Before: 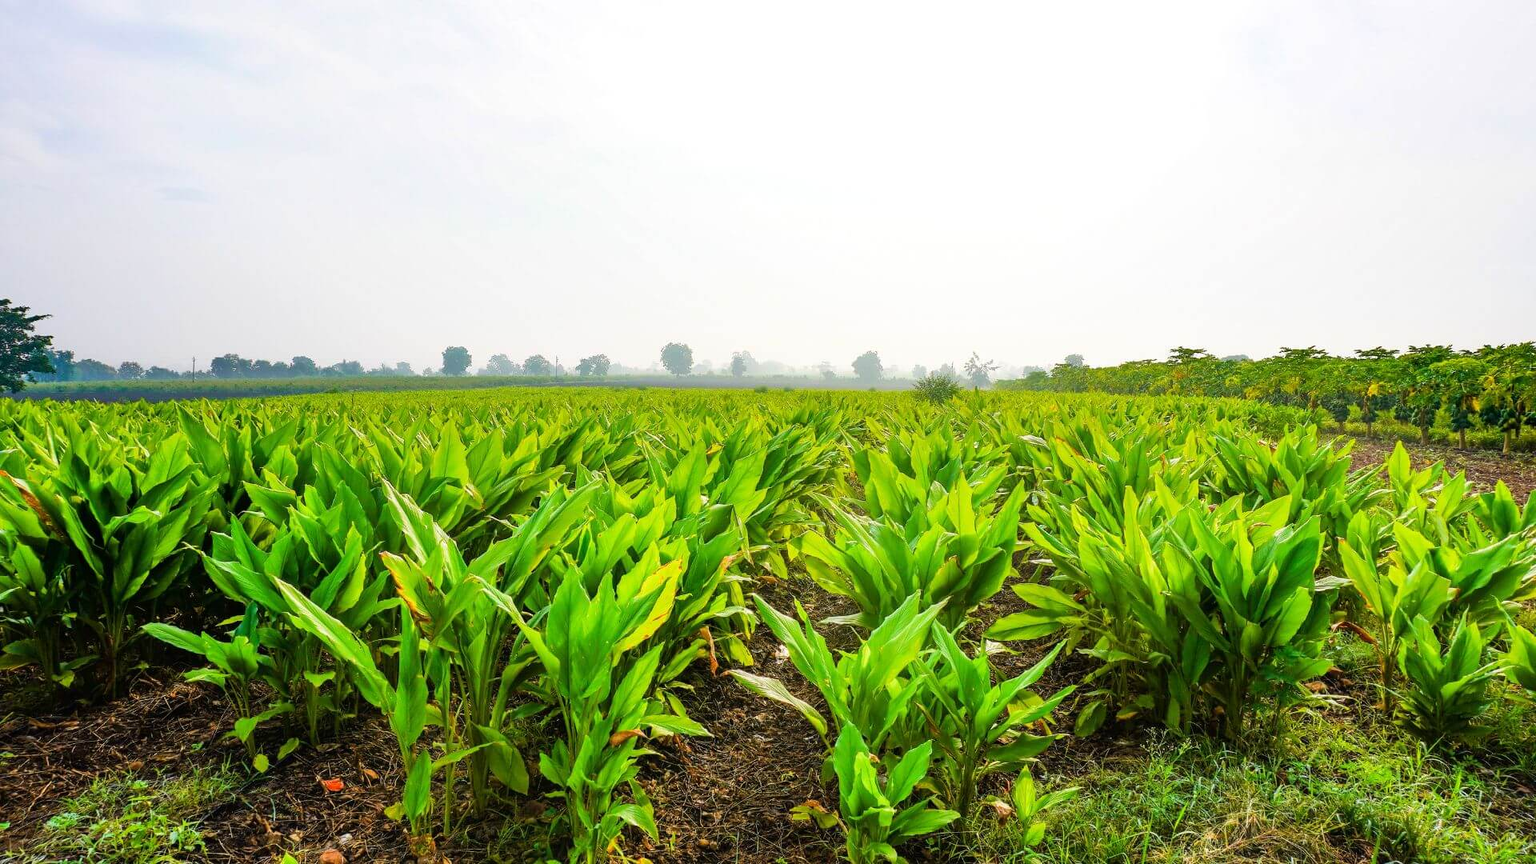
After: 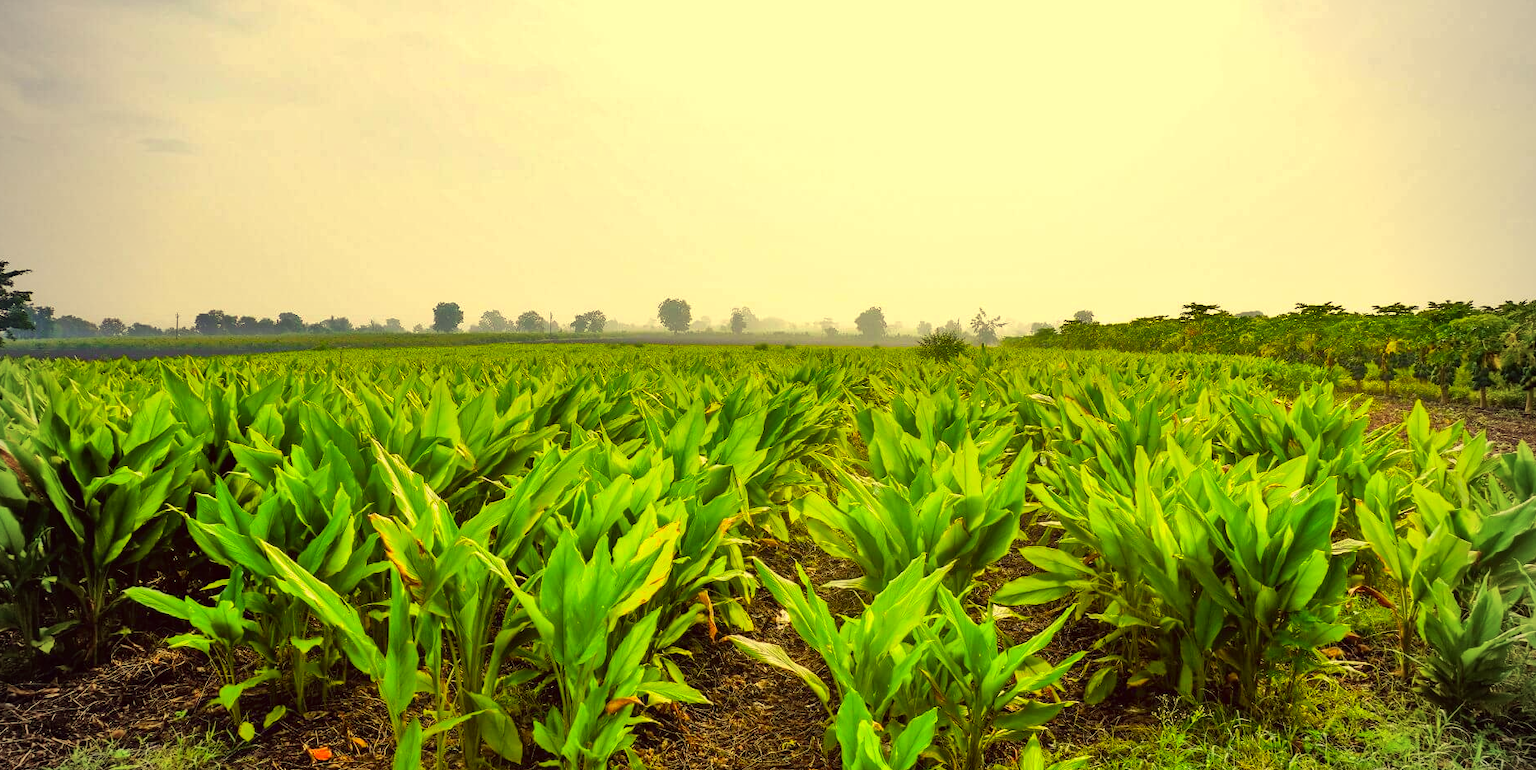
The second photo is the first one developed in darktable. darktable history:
color correction: highlights a* -0.572, highlights b* 39.95, shadows a* 9.35, shadows b* -0.633
crop: left 1.416%, top 6.195%, right 1.432%, bottom 7.186%
shadows and highlights: low approximation 0.01, soften with gaussian
vignetting: saturation -0.656
